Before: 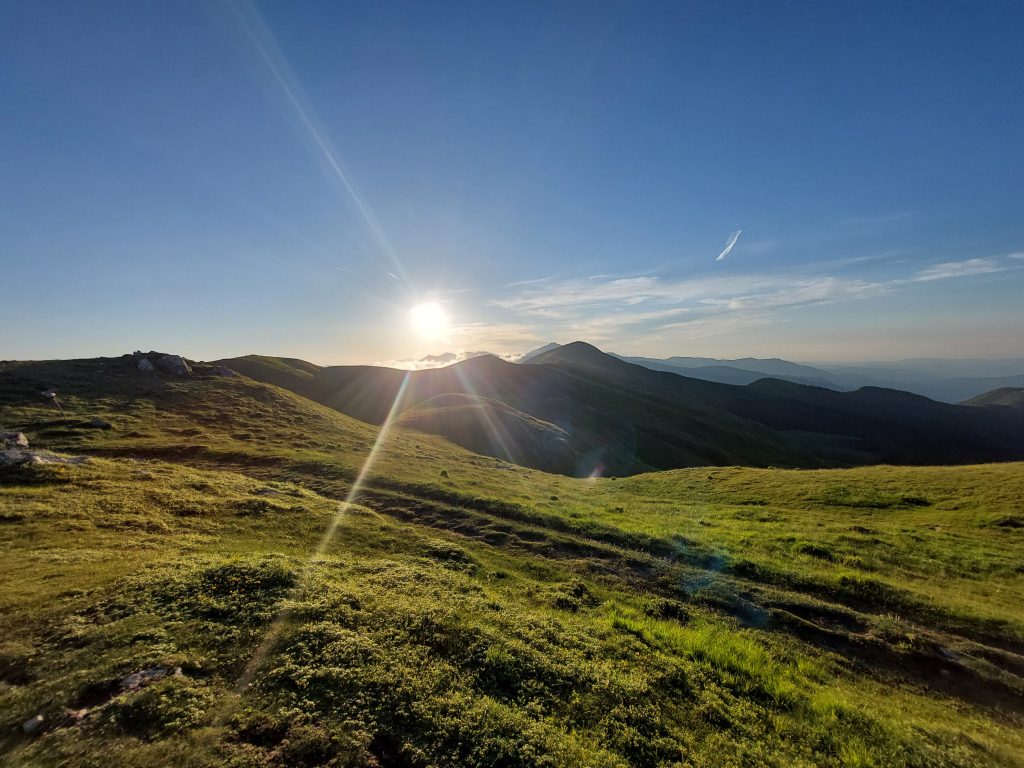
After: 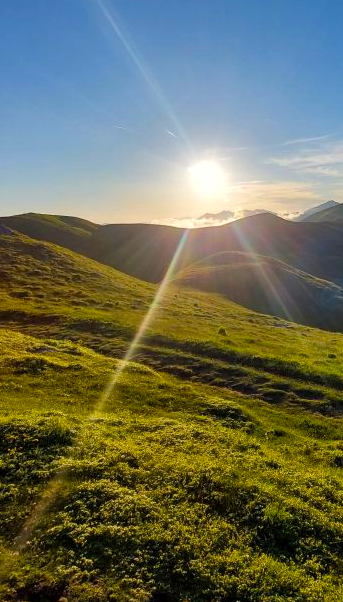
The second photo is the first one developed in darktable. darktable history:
rgb levels: preserve colors max RGB
velvia: strength 32%, mid-tones bias 0.2
crop and rotate: left 21.77%, top 18.528%, right 44.676%, bottom 2.997%
